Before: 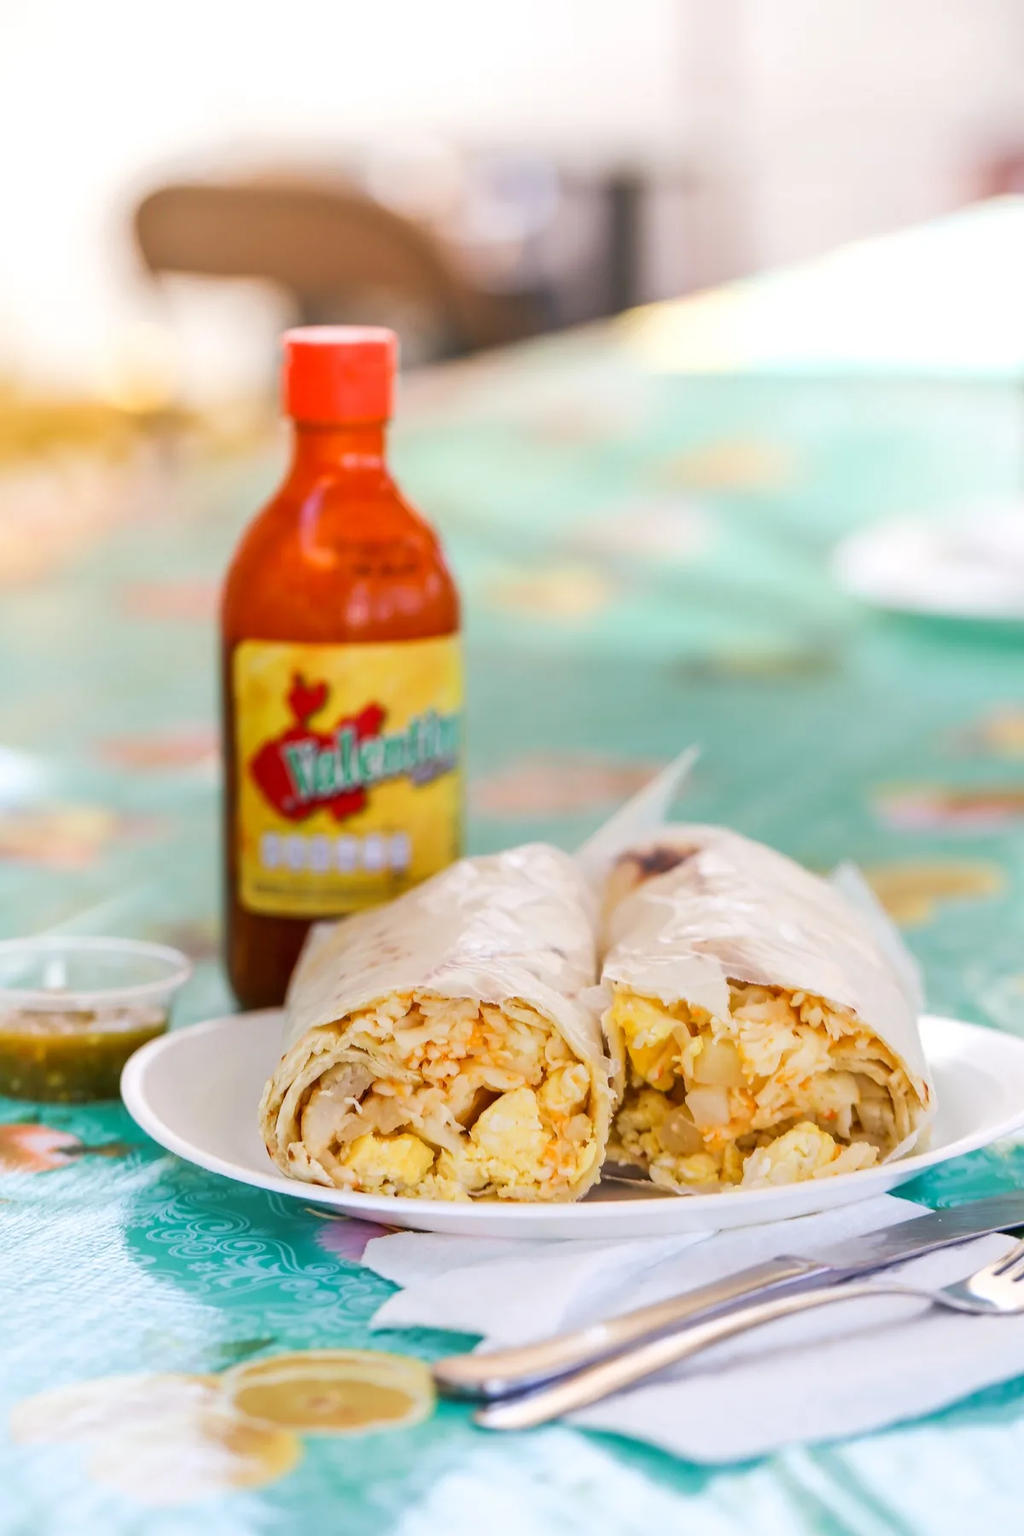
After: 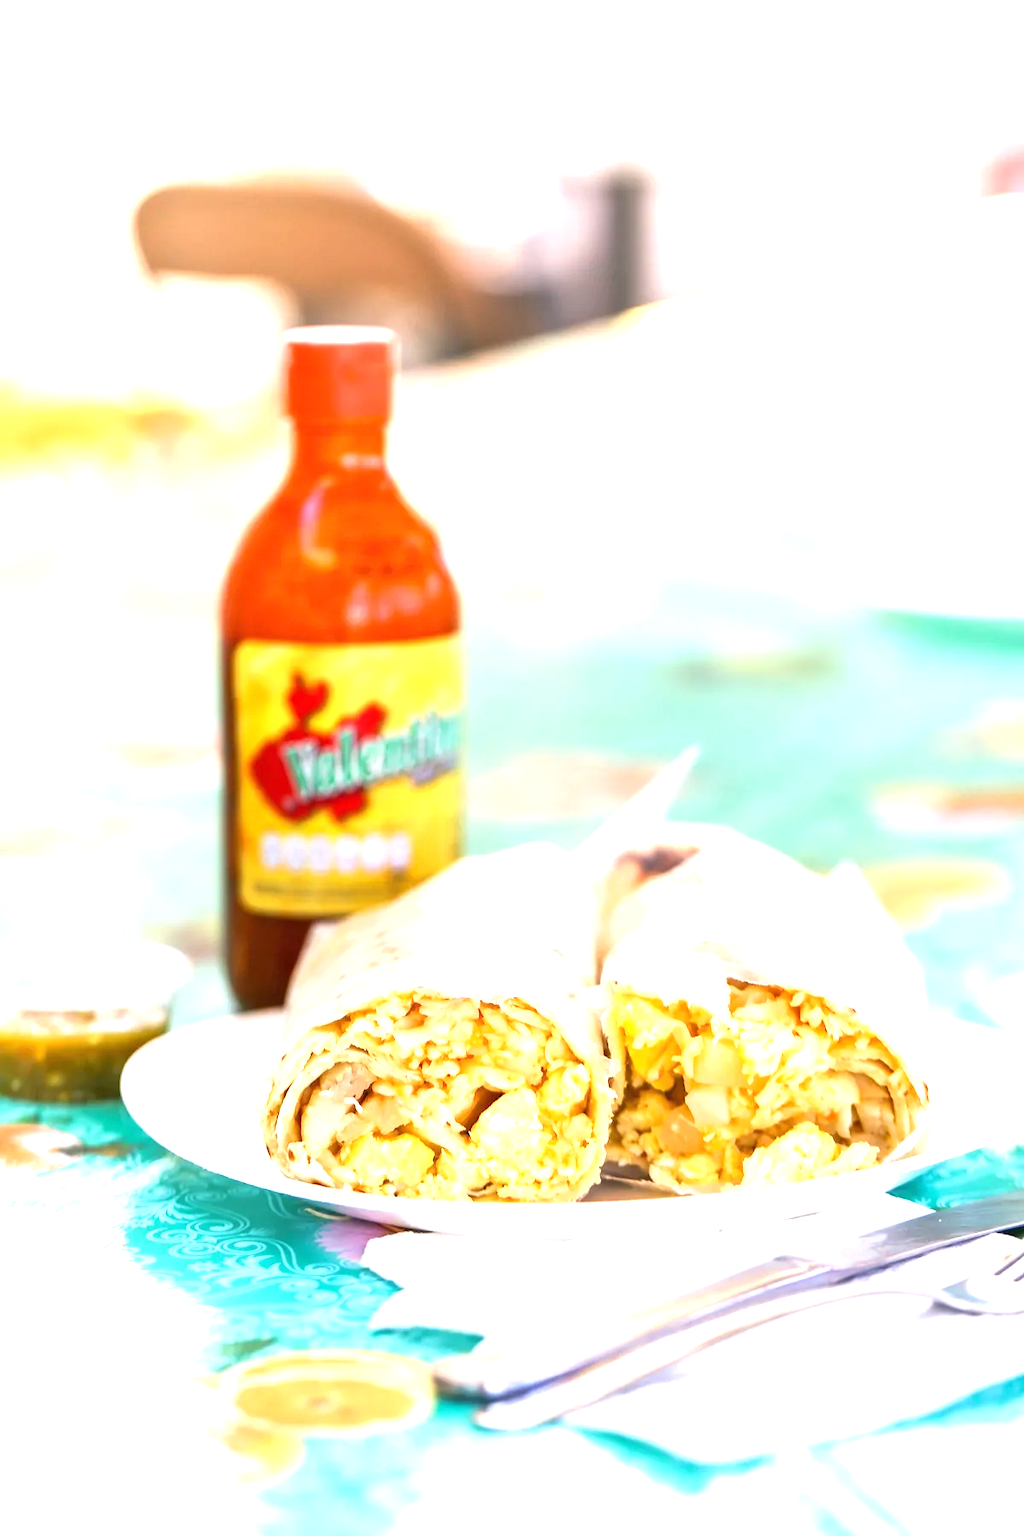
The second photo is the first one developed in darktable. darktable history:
exposure: black level correction 0, exposure 1.198 EV, compensate highlight preservation false
